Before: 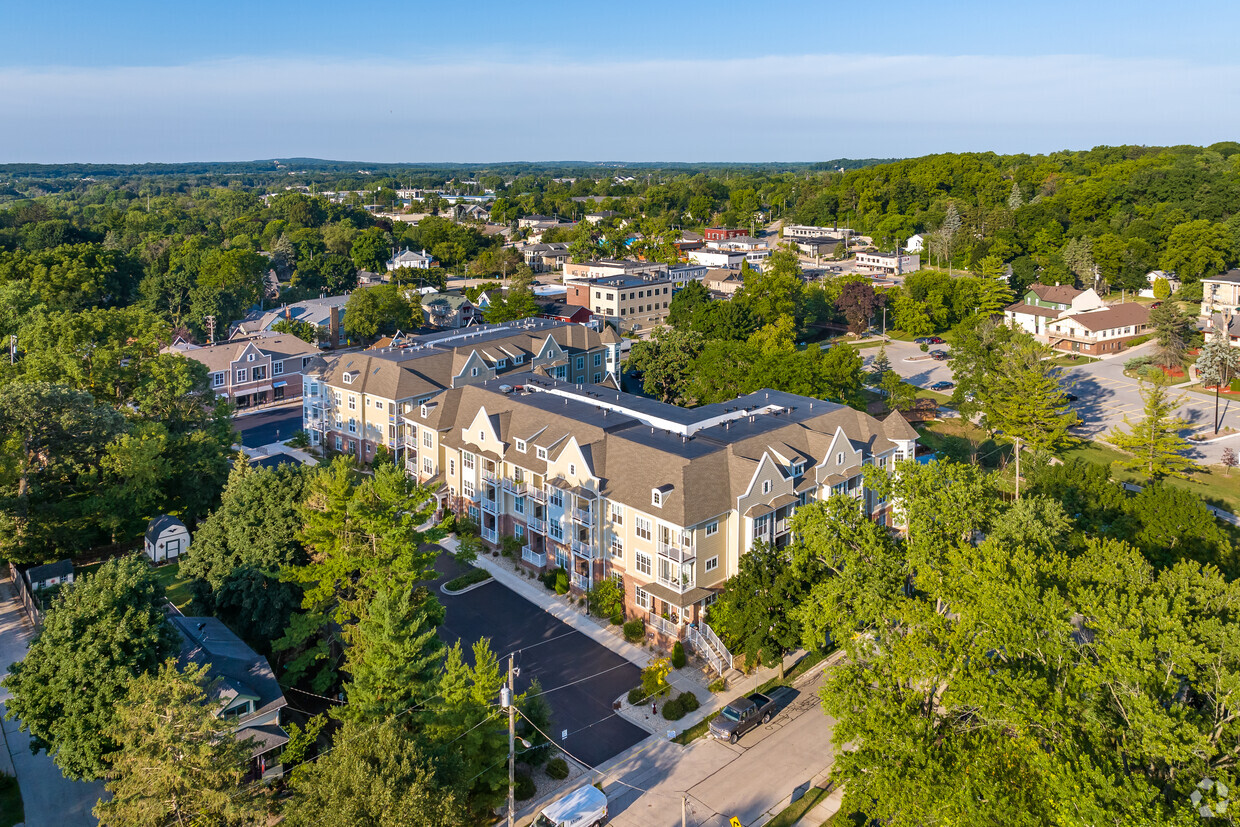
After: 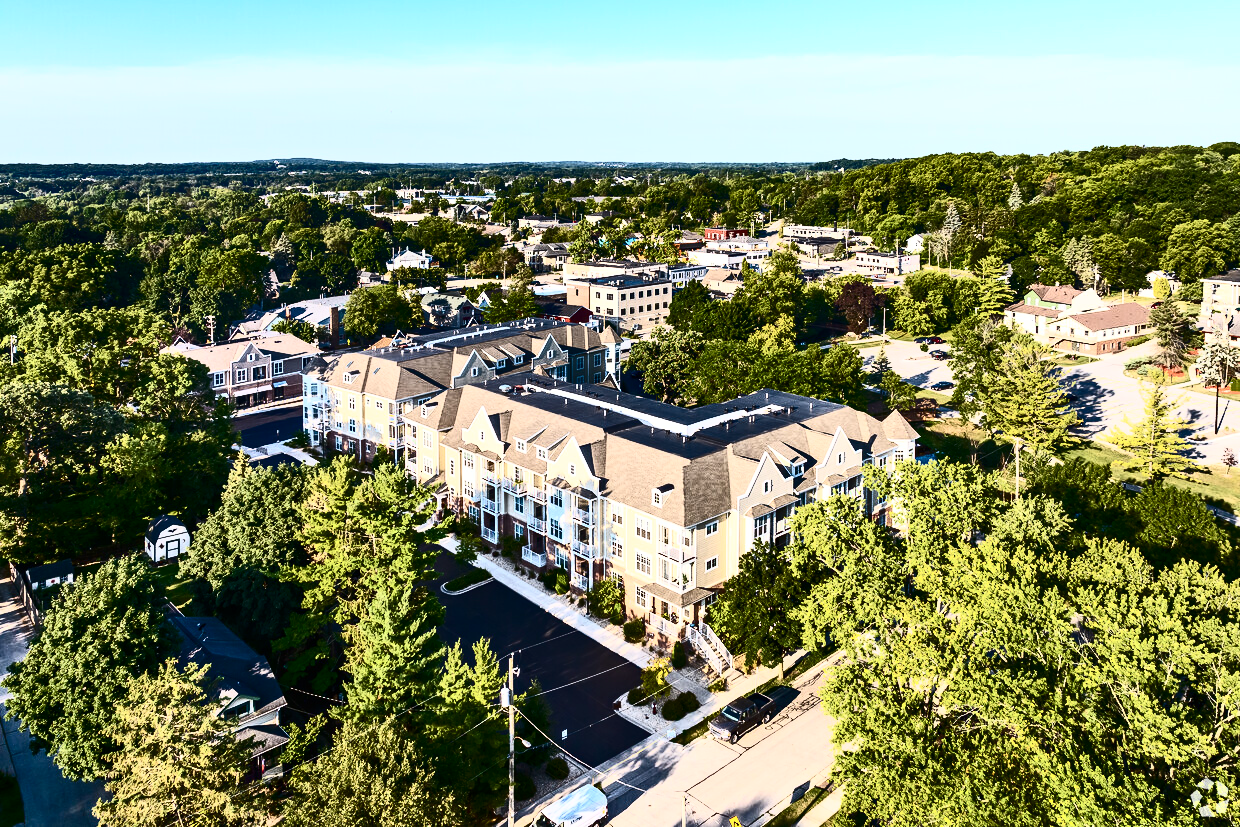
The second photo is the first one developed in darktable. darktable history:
shadows and highlights: soften with gaussian
contrast brightness saturation: contrast 0.949, brightness 0.201
